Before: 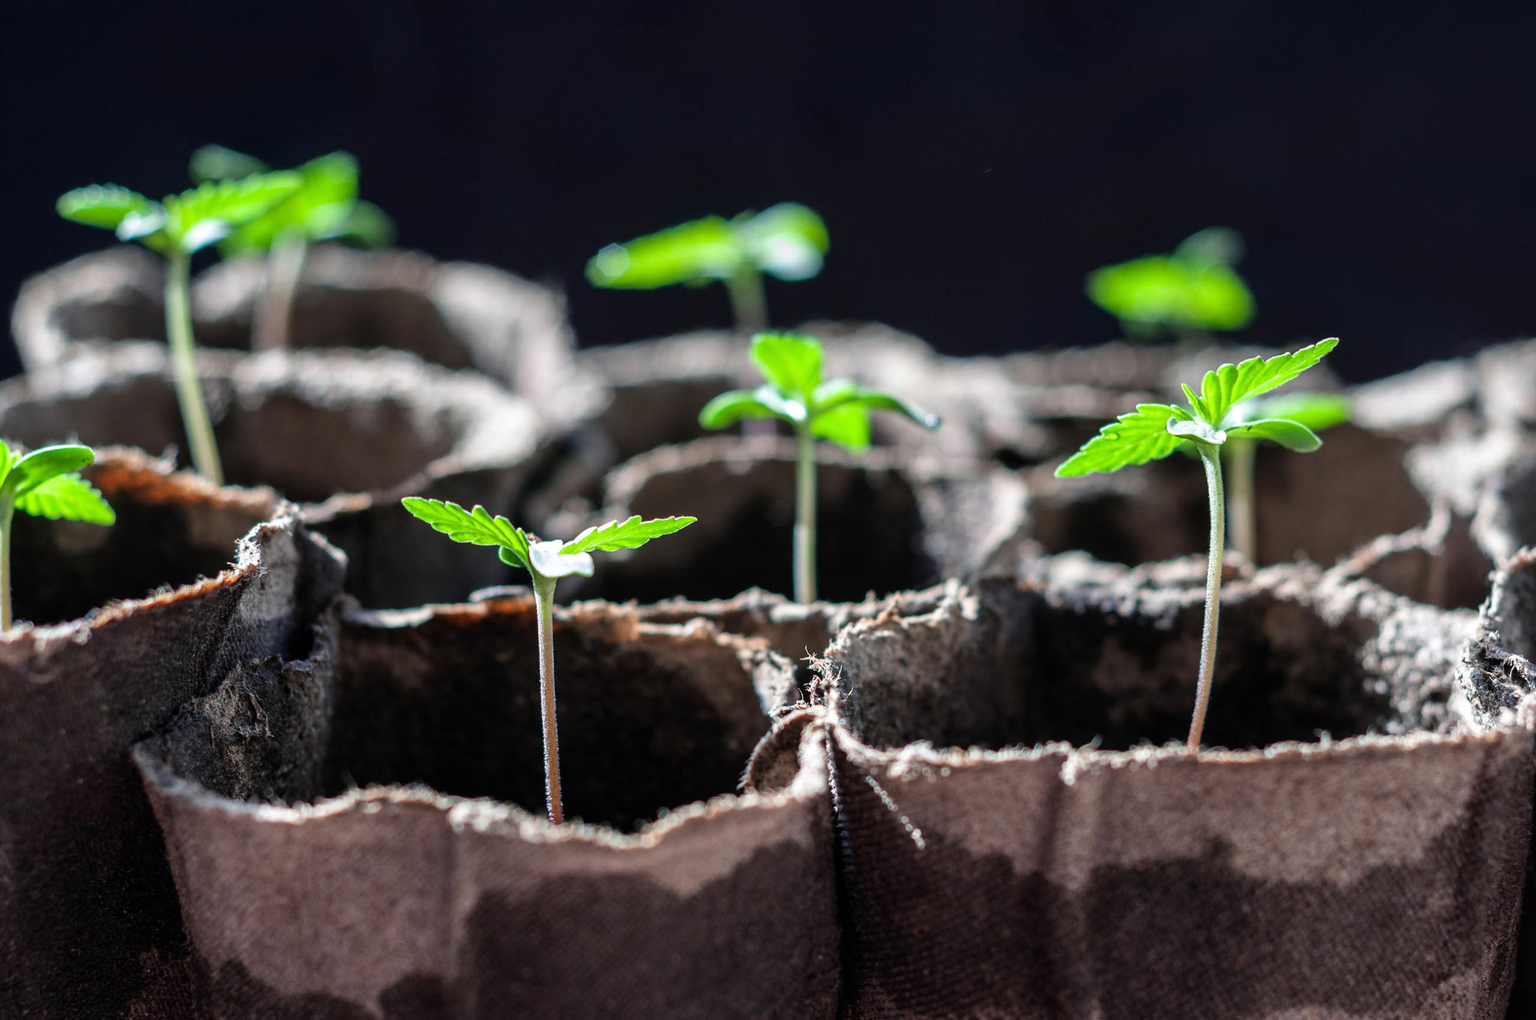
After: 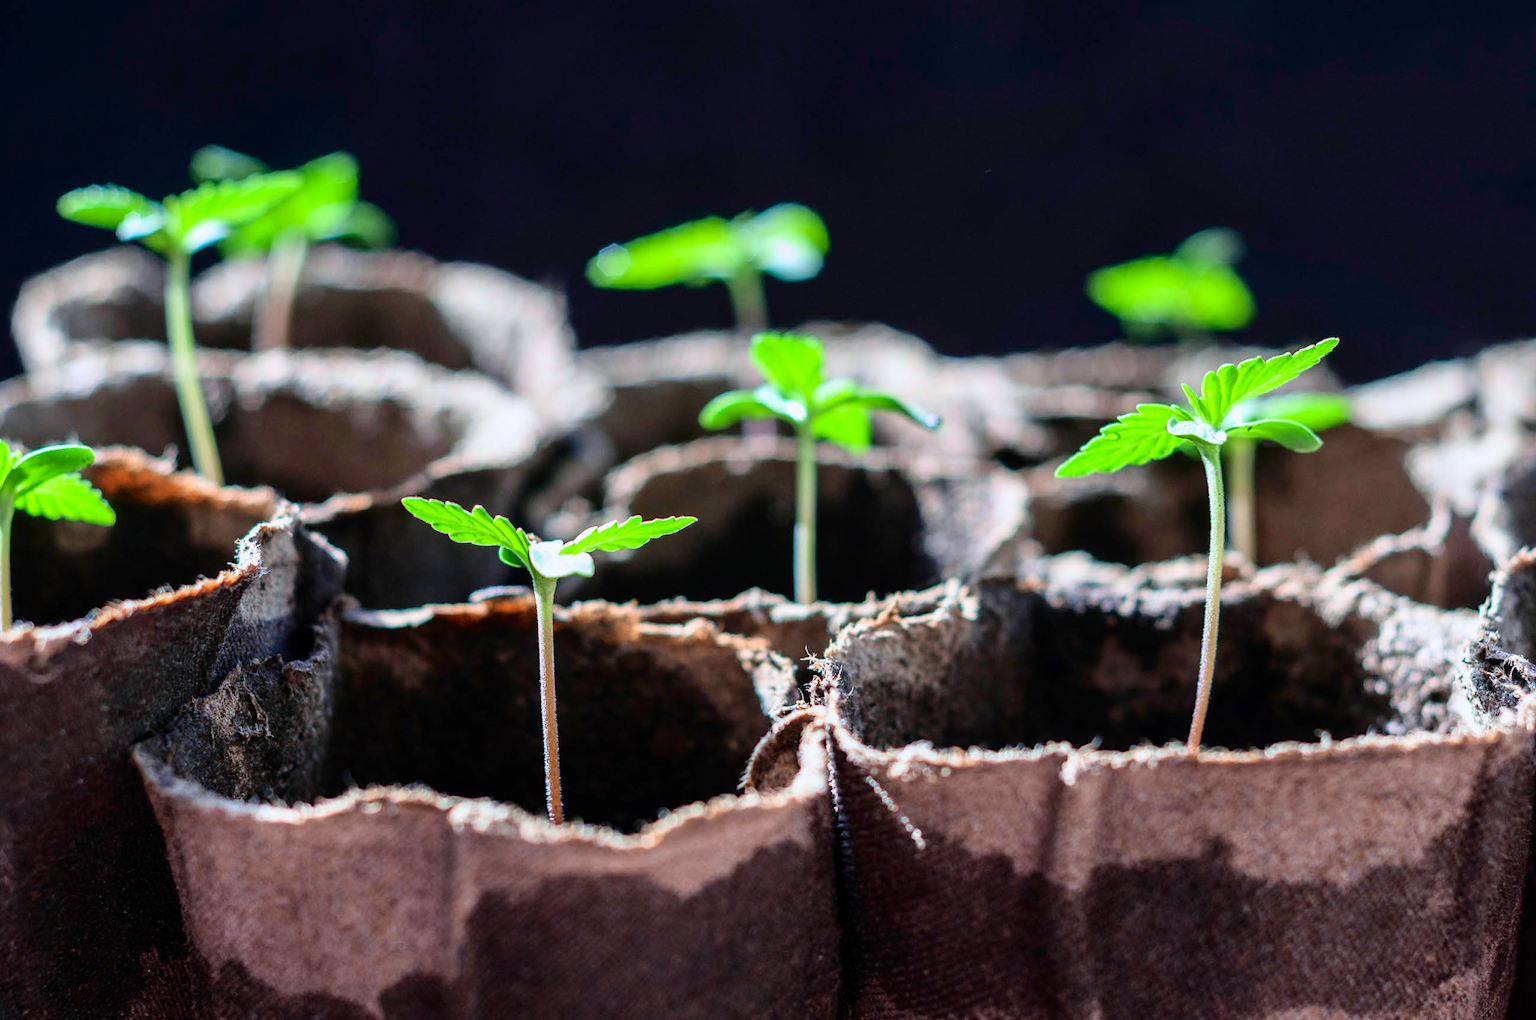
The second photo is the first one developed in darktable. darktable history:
white balance: red 0.988, blue 1.017
tone curve: curves: ch0 [(0, 0) (0.091, 0.077) (0.389, 0.458) (0.745, 0.82) (0.856, 0.899) (0.92, 0.938) (1, 0.973)]; ch1 [(0, 0) (0.437, 0.404) (0.5, 0.5) (0.529, 0.55) (0.58, 0.6) (0.616, 0.649) (1, 1)]; ch2 [(0, 0) (0.442, 0.415) (0.5, 0.5) (0.535, 0.557) (0.585, 0.62) (1, 1)], color space Lab, independent channels, preserve colors none
